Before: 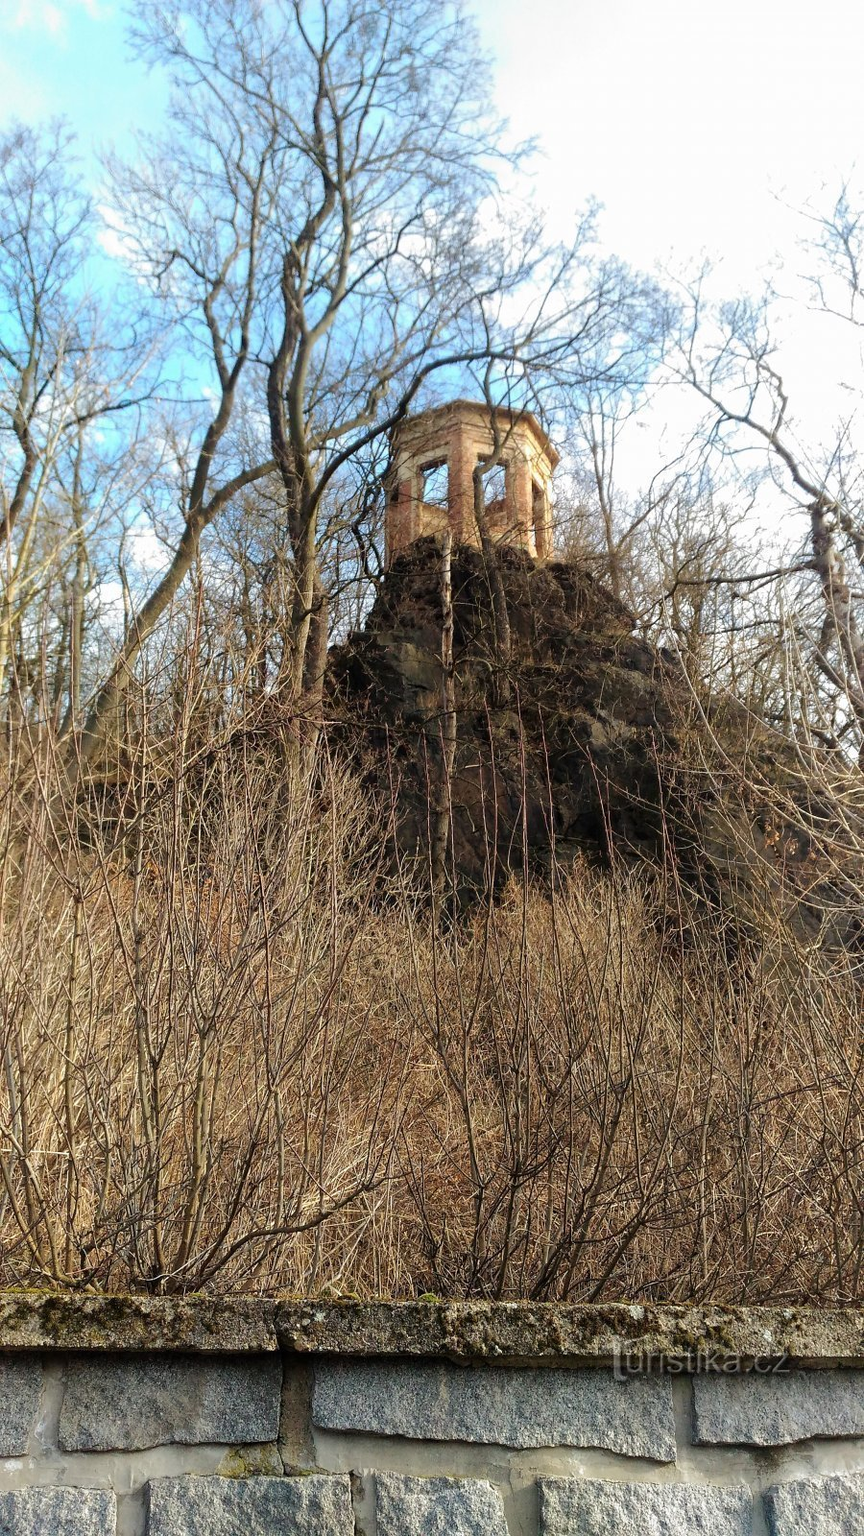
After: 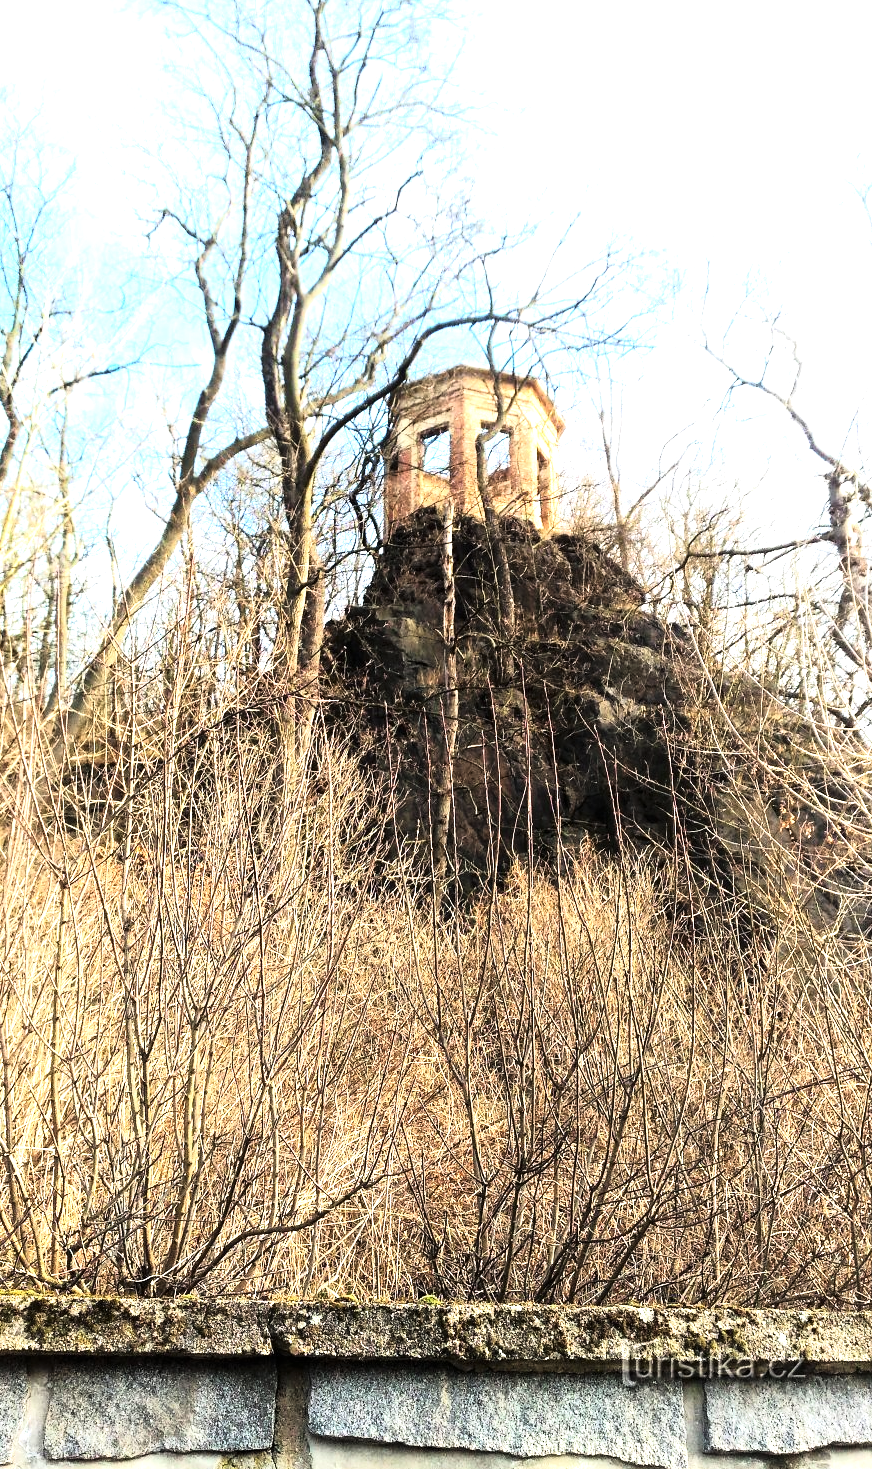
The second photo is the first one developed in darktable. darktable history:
exposure: black level correction 0, exposure 1.45 EV, compensate exposure bias true, compensate highlight preservation false
crop: left 1.964%, top 3.251%, right 1.122%, bottom 4.933%
tone curve: curves: ch0 [(0, 0) (0.042, 0.01) (0.223, 0.123) (0.59, 0.574) (0.802, 0.868) (1, 1)], color space Lab, linked channels, preserve colors none
